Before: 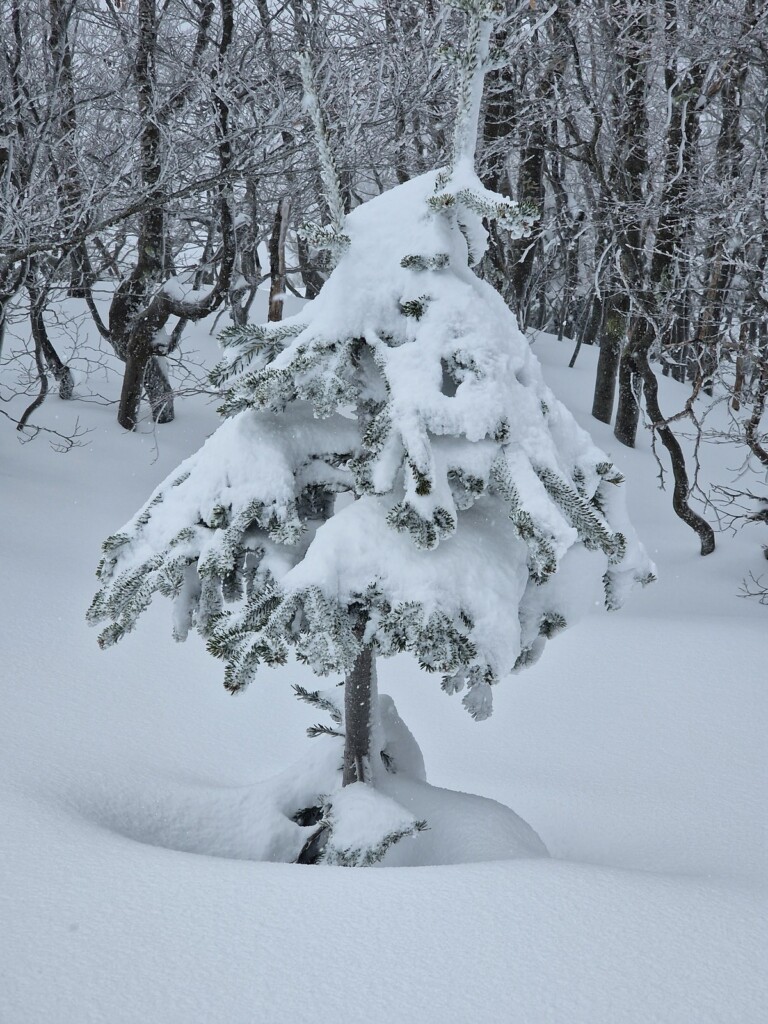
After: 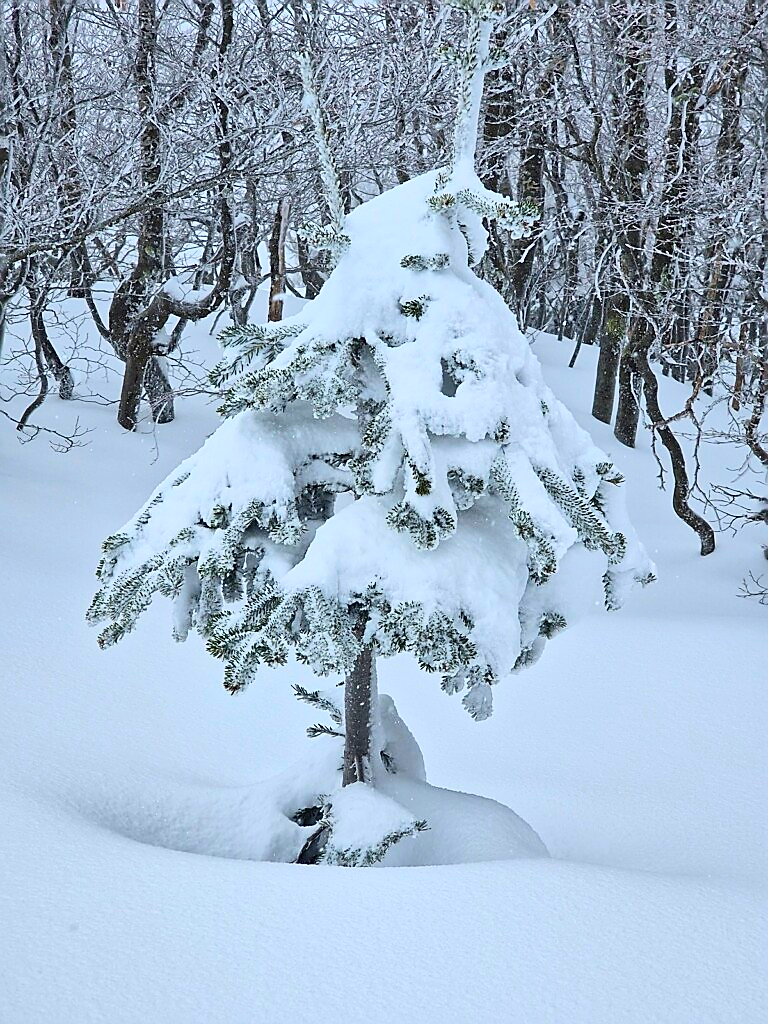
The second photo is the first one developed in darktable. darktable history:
sharpen: radius 1.358, amount 1.239, threshold 0.703
contrast brightness saturation: contrast 0.196, brightness 0.203, saturation 0.786
shadows and highlights: radius 126.46, shadows 30.44, highlights -31.09, low approximation 0.01, soften with gaussian
